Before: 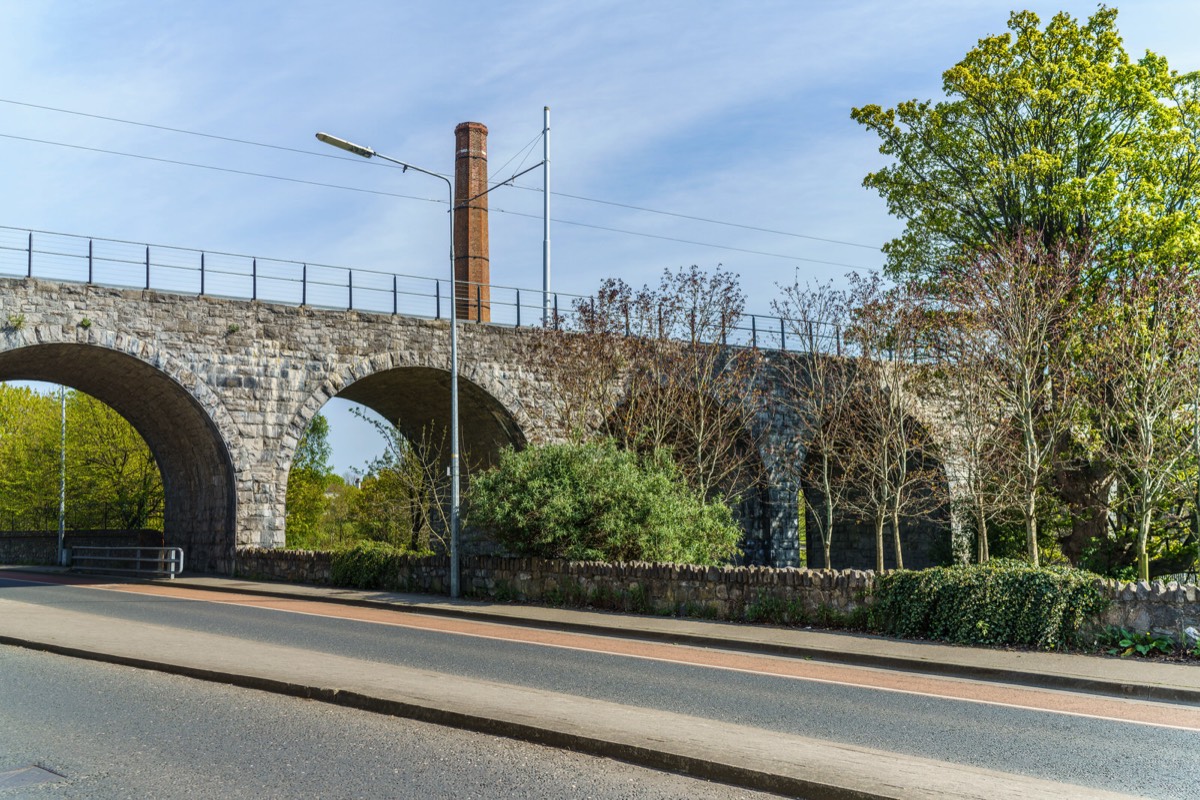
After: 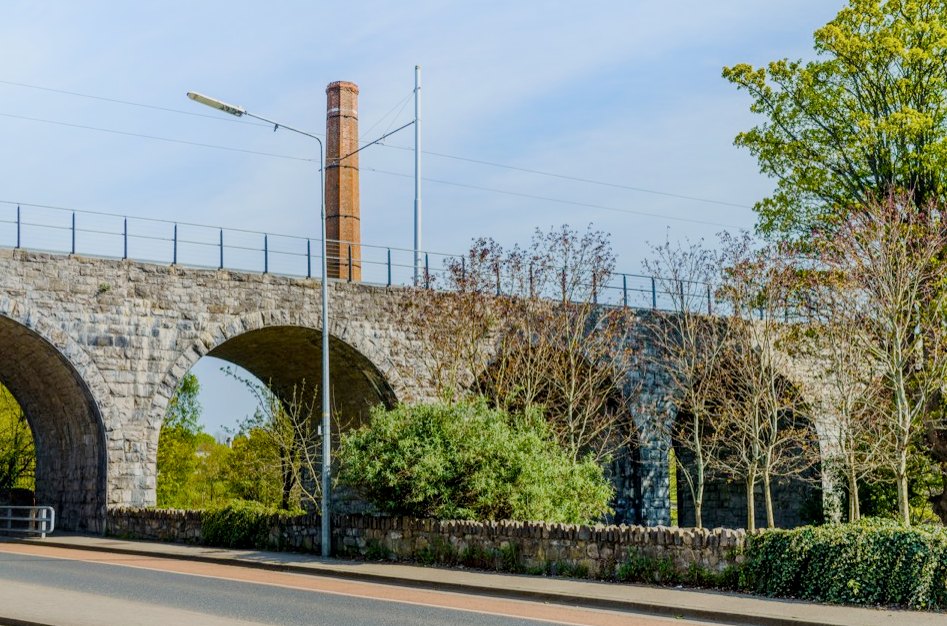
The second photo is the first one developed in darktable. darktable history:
crop and rotate: left 10.762%, top 5.134%, right 10.316%, bottom 16.59%
color balance rgb: perceptual saturation grading › global saturation 20%, perceptual saturation grading › highlights -14.456%, perceptual saturation grading › shadows 49.572%
filmic rgb: black relative exposure -7.65 EV, white relative exposure 4.56 EV, hardness 3.61, color science v6 (2022)
local contrast: mode bilateral grid, contrast 20, coarseness 50, detail 119%, midtone range 0.2
shadows and highlights: highlights 71.28, soften with gaussian
